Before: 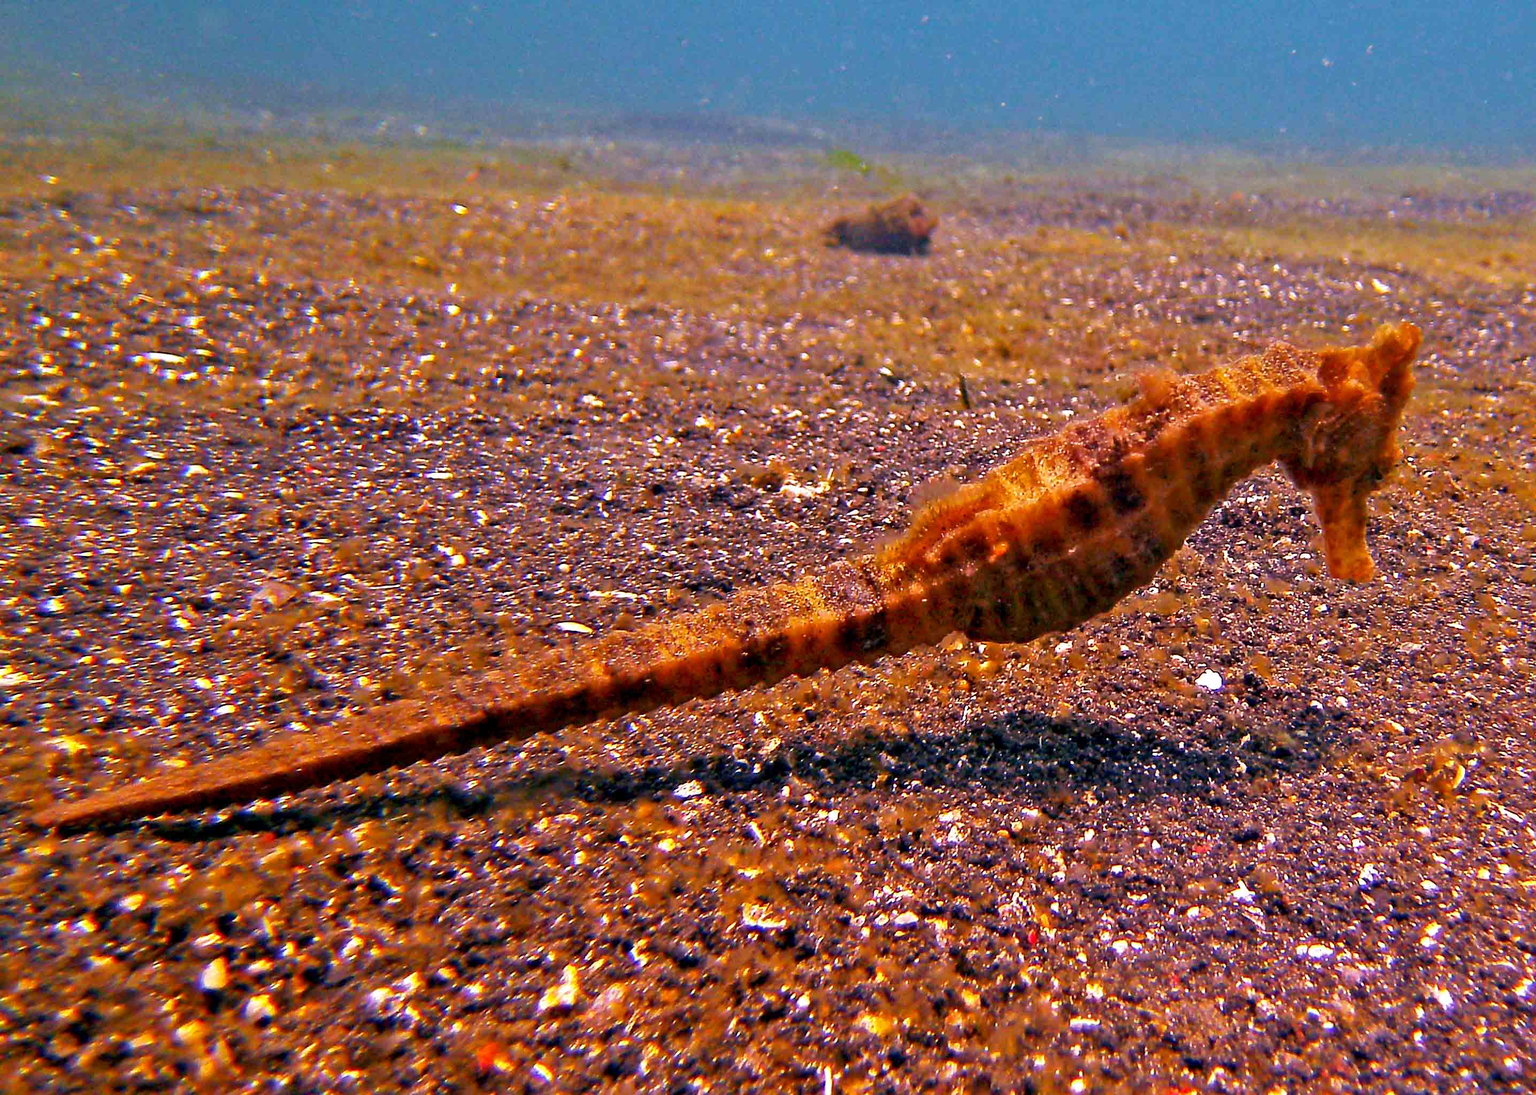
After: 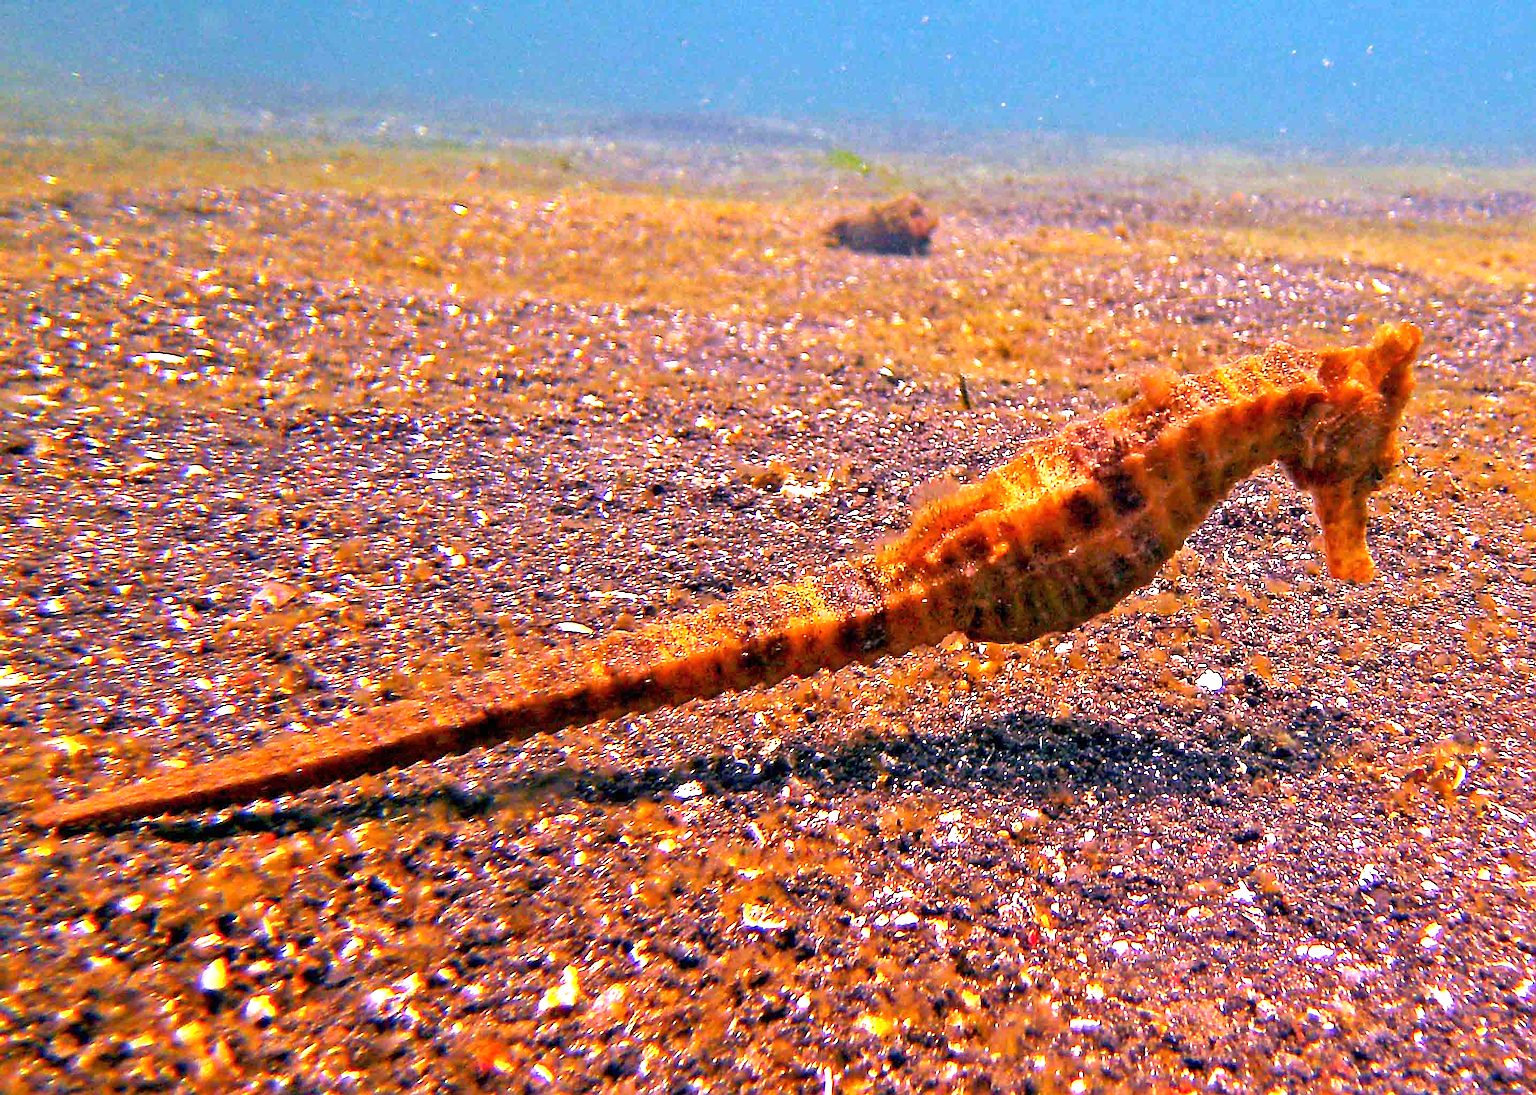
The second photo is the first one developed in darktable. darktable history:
exposure: black level correction 0, exposure 0.953 EV, compensate highlight preservation false
sharpen: on, module defaults
